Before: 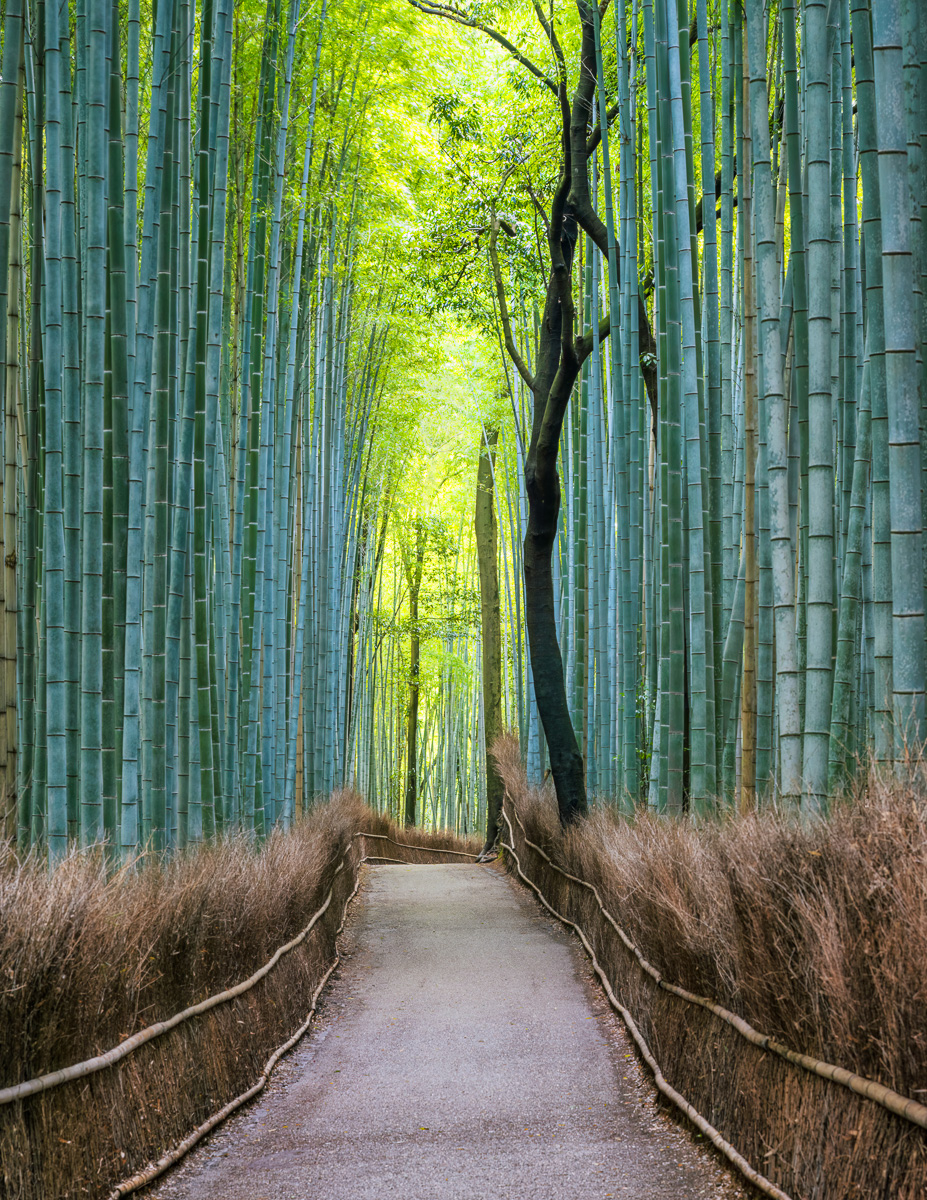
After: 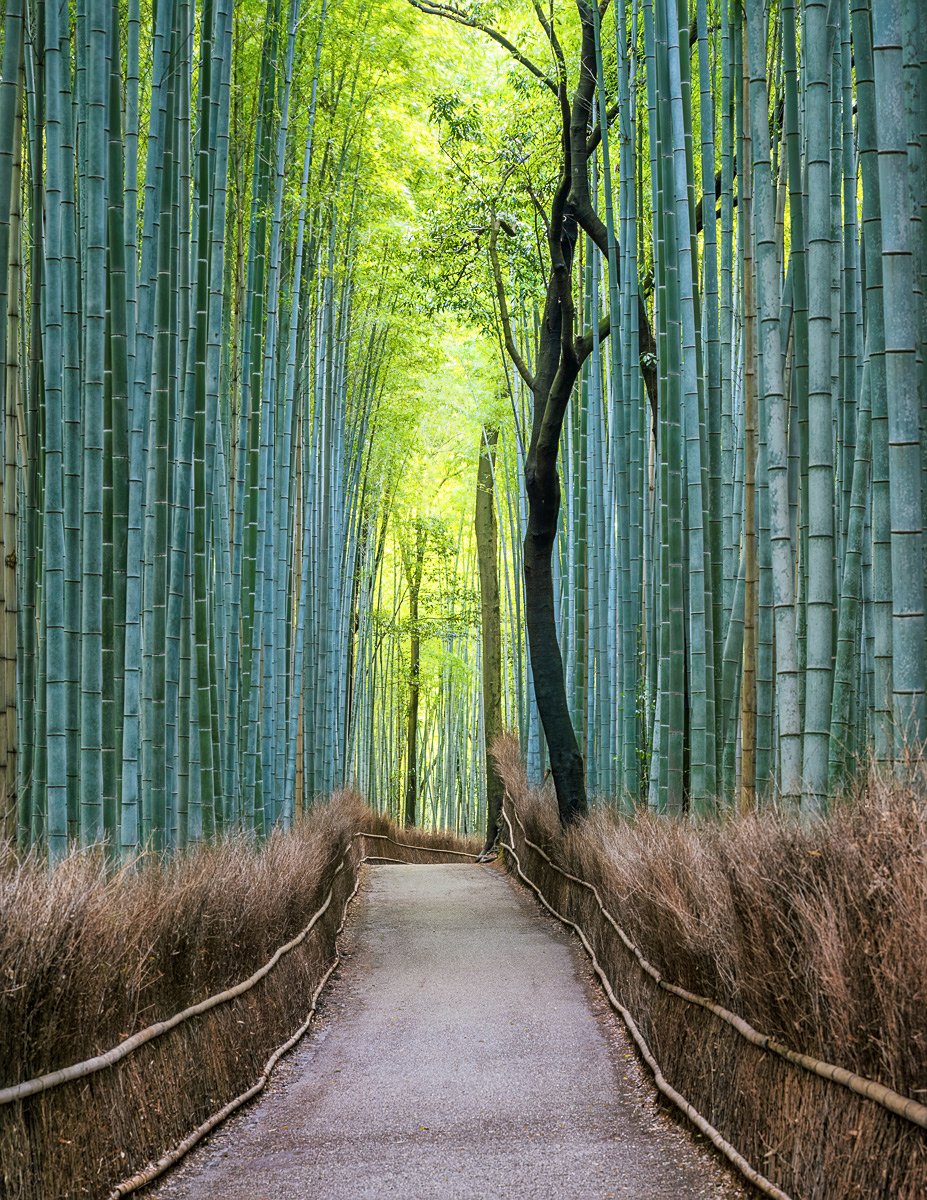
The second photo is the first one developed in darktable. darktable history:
sharpen: radius 1.272, amount 0.305, threshold 0
contrast brightness saturation: saturation -0.05
local contrast: mode bilateral grid, contrast 10, coarseness 25, detail 115%, midtone range 0.2
